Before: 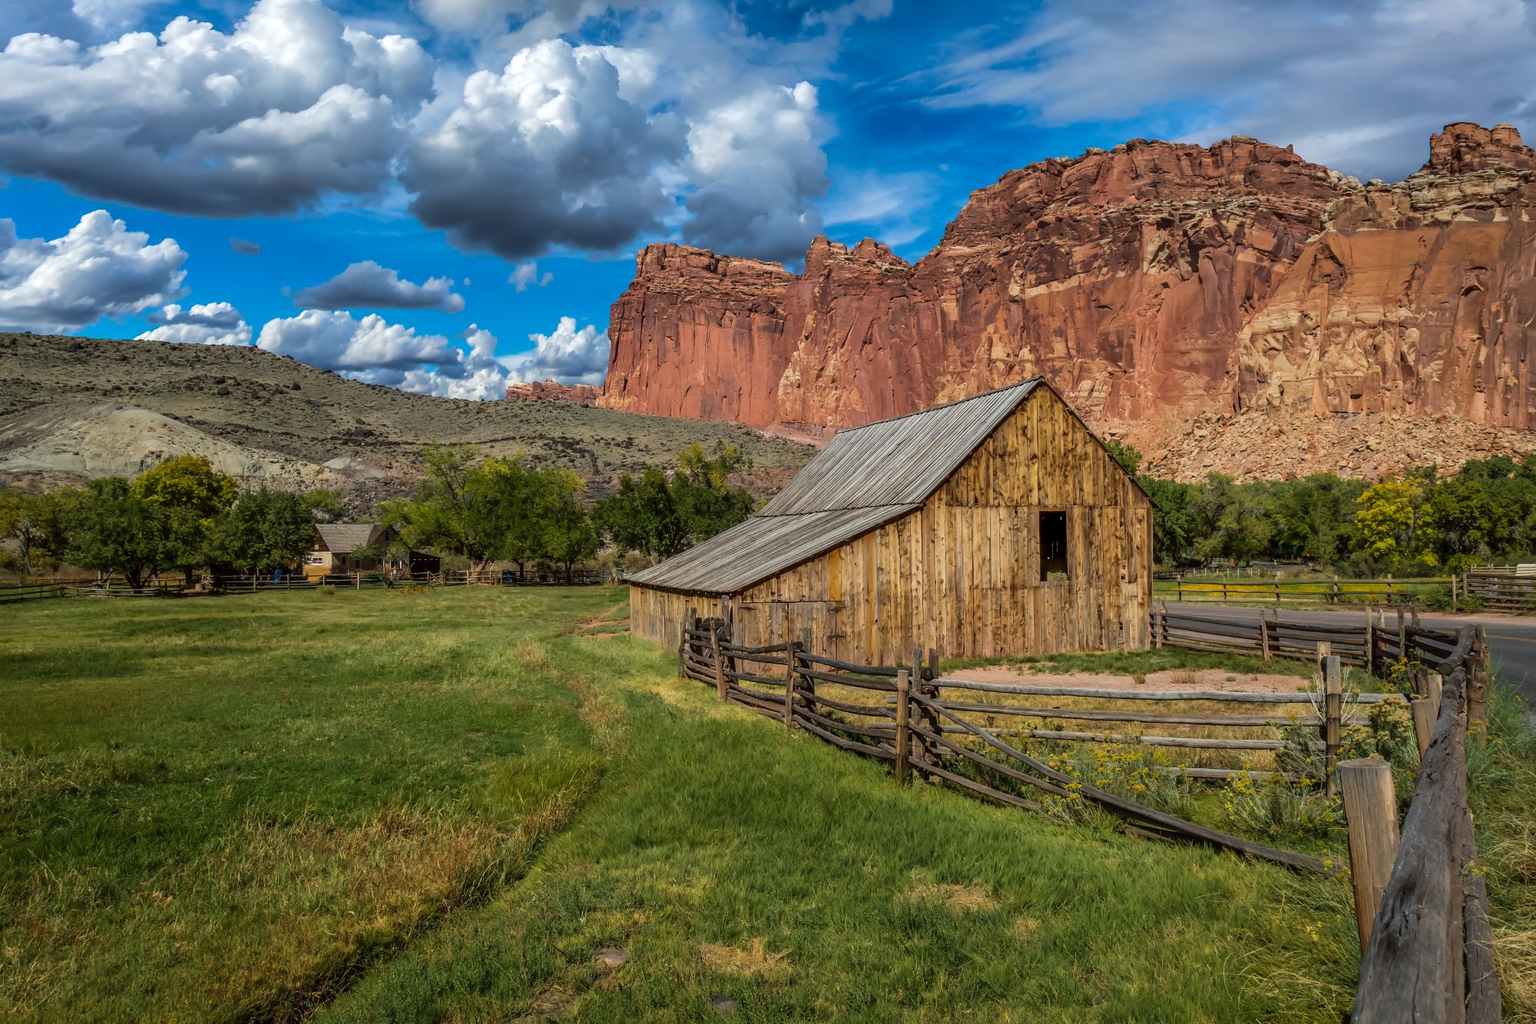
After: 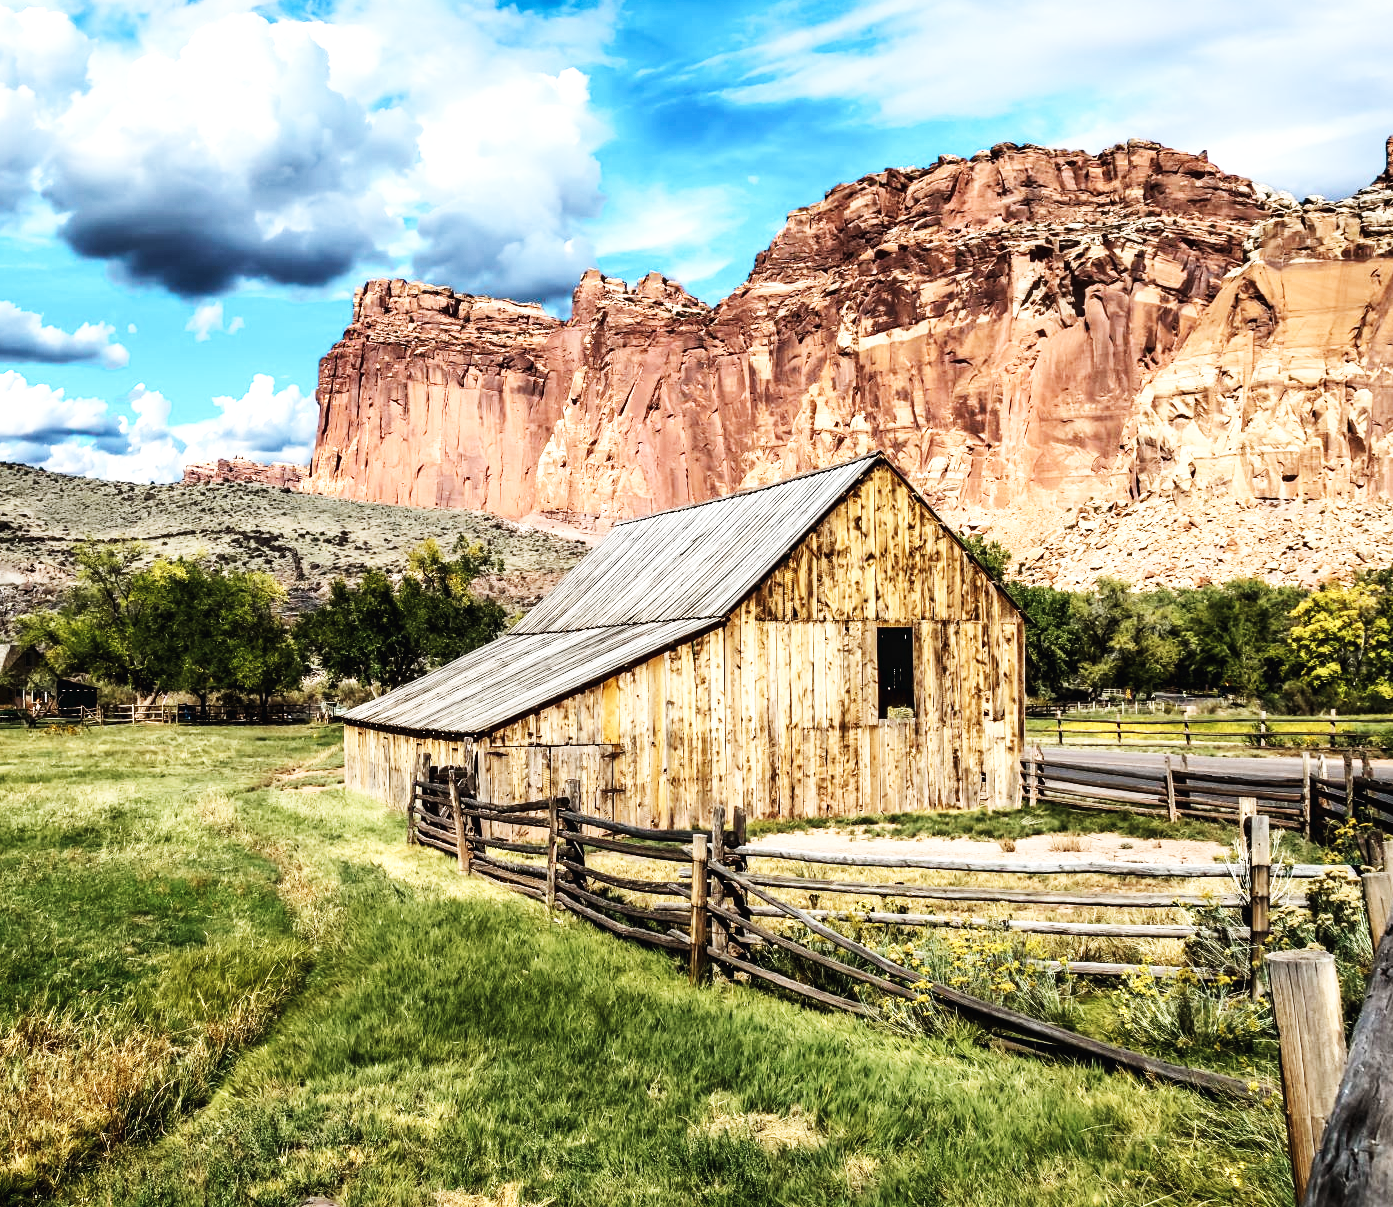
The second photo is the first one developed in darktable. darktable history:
crop and rotate: left 23.819%, top 2.905%, right 6.488%, bottom 6.528%
color zones: curves: ch0 [(0, 0.5) (0.143, 0.5) (0.286, 0.5) (0.429, 0.504) (0.571, 0.5) (0.714, 0.509) (0.857, 0.5) (1, 0.5)]; ch1 [(0, 0.425) (0.143, 0.425) (0.286, 0.375) (0.429, 0.405) (0.571, 0.5) (0.714, 0.47) (0.857, 0.425) (1, 0.435)]; ch2 [(0, 0.5) (0.143, 0.5) (0.286, 0.5) (0.429, 0.517) (0.571, 0.5) (0.714, 0.51) (0.857, 0.5) (1, 0.5)]
base curve: curves: ch0 [(0, 0.003) (0.001, 0.002) (0.006, 0.004) (0.02, 0.022) (0.048, 0.086) (0.094, 0.234) (0.162, 0.431) (0.258, 0.629) (0.385, 0.8) (0.548, 0.918) (0.751, 0.988) (1, 1)], preserve colors none
tone equalizer: -8 EV -1.07 EV, -7 EV -0.999 EV, -6 EV -0.873 EV, -5 EV -0.586 EV, -3 EV 0.57 EV, -2 EV 0.848 EV, -1 EV 1.01 EV, +0 EV 1.06 EV, edges refinement/feathering 500, mask exposure compensation -1.57 EV, preserve details no
